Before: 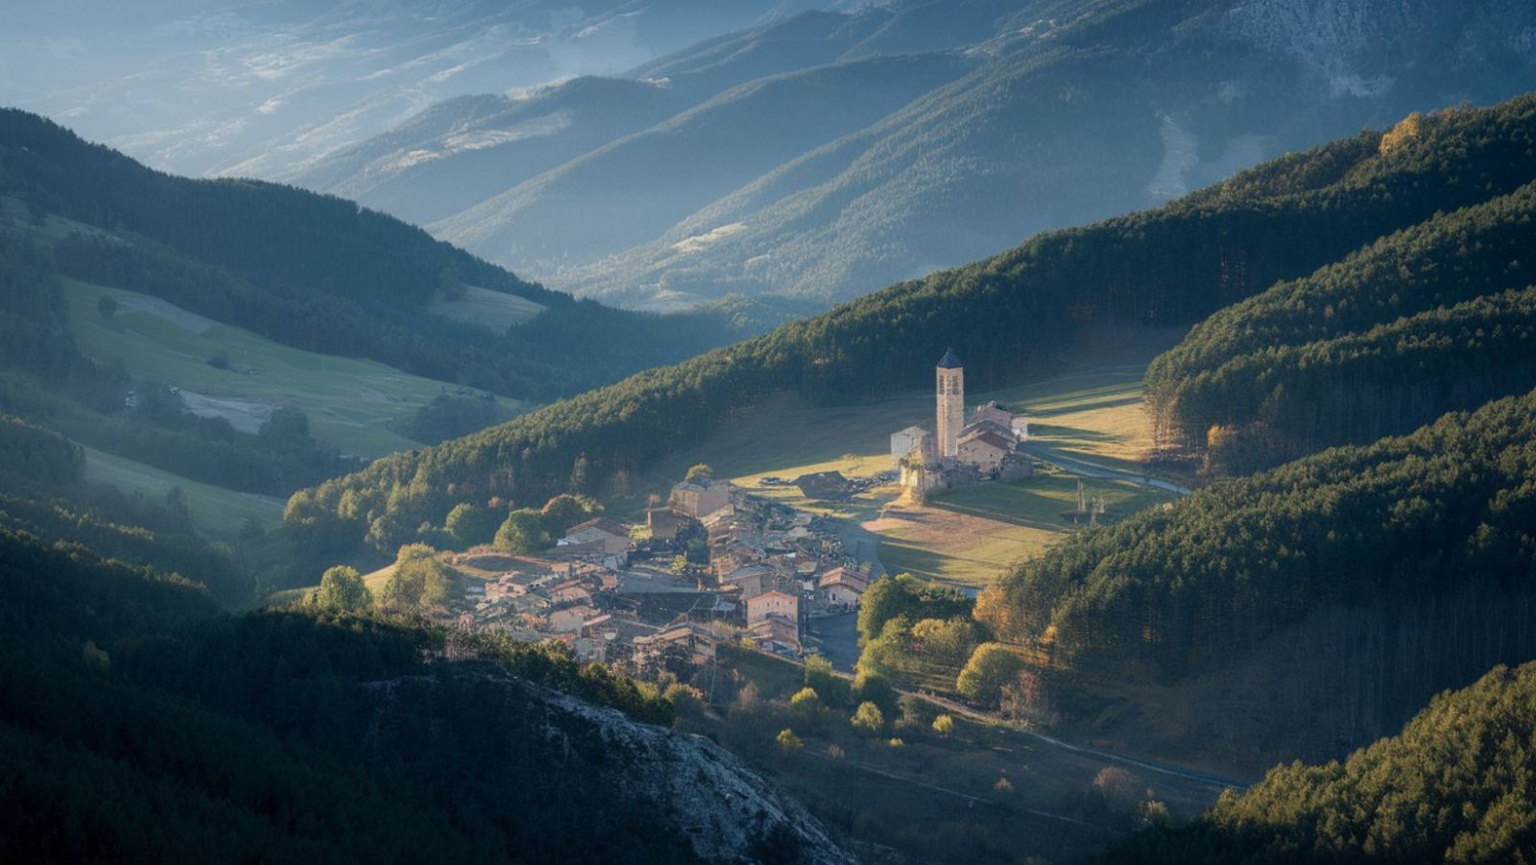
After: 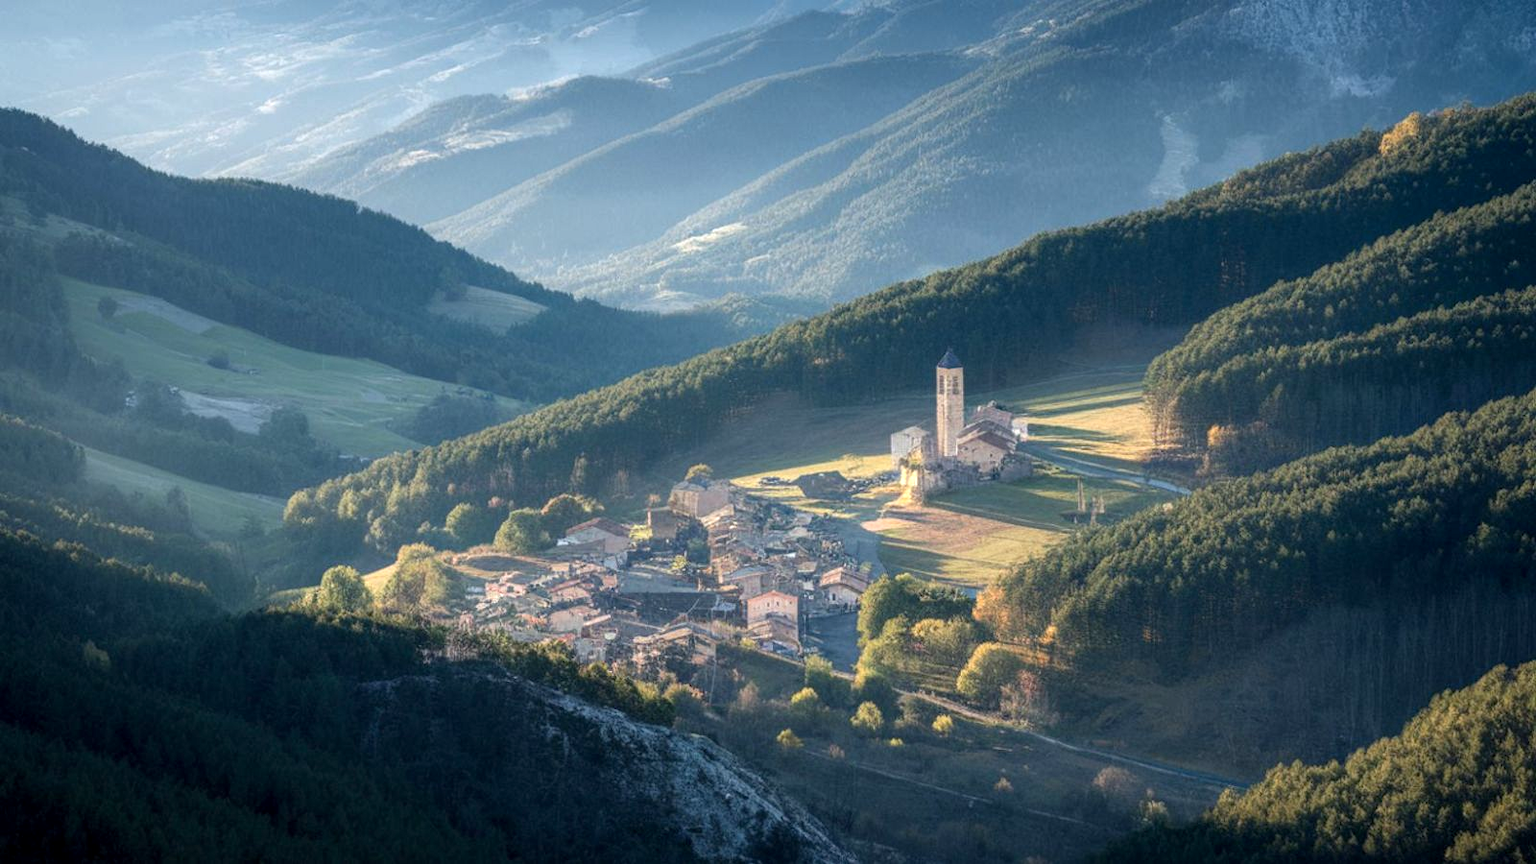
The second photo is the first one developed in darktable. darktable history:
exposure: exposure 0.515 EV, compensate highlight preservation false
local contrast: on, module defaults
